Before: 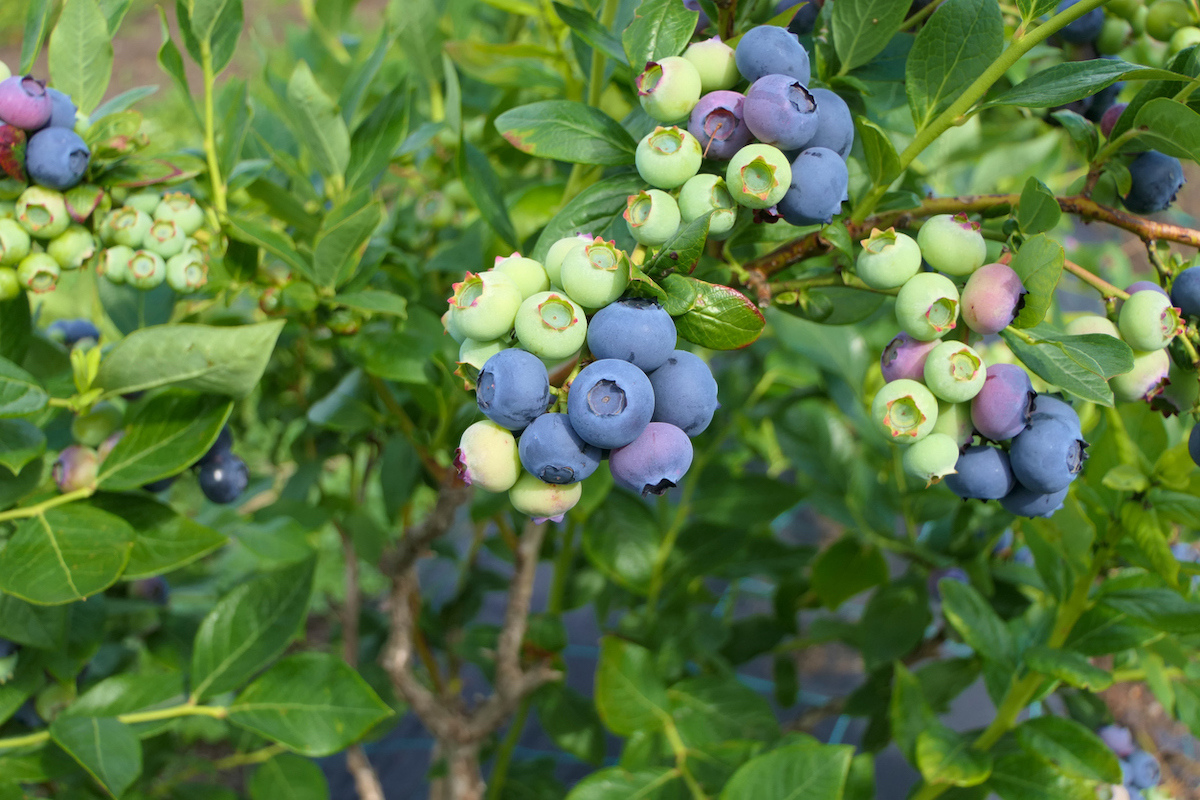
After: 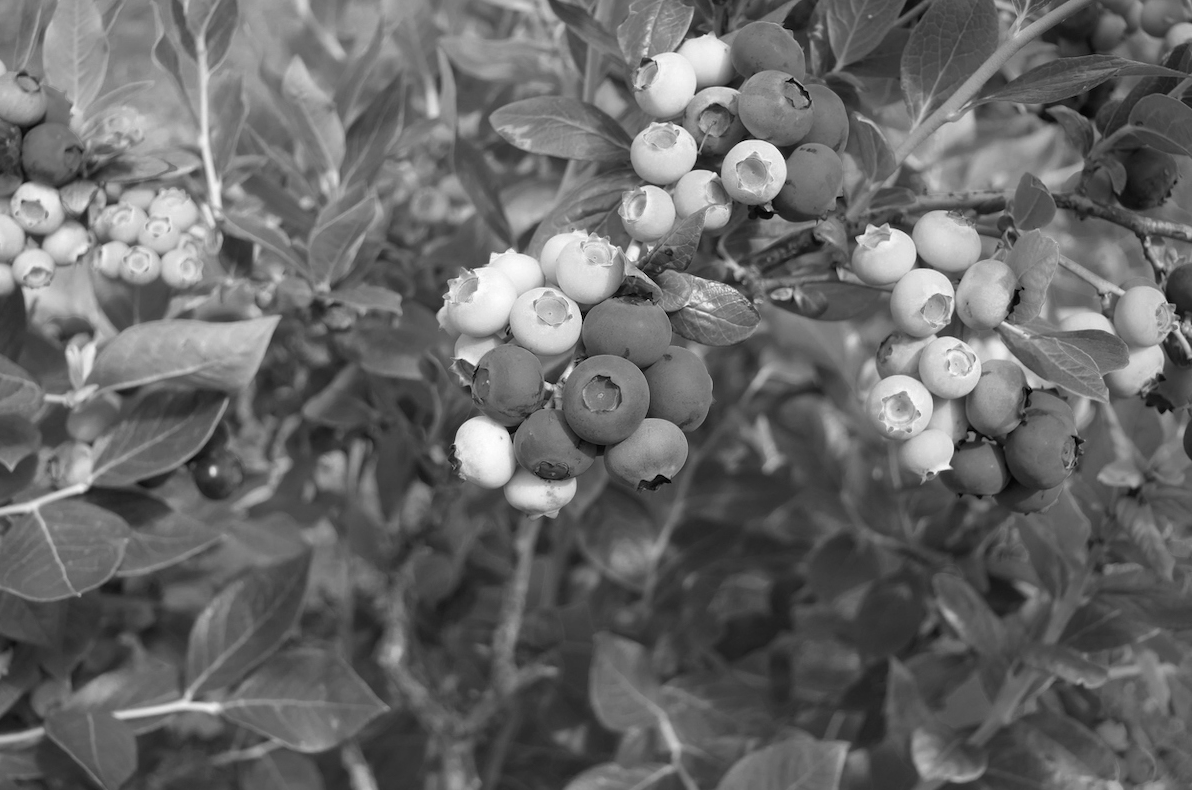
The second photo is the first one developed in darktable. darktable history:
crop: left 0.443%, top 0.513%, right 0.154%, bottom 0.699%
vignetting: fall-off radius 61.17%, center (-0.123, -0.004)
color zones: curves: ch0 [(0.002, 0.593) (0.143, 0.417) (0.285, 0.541) (0.455, 0.289) (0.608, 0.327) (0.727, 0.283) (0.869, 0.571) (1, 0.603)]; ch1 [(0, 0) (0.143, 0) (0.286, 0) (0.429, 0) (0.571, 0) (0.714, 0) (0.857, 0)]
